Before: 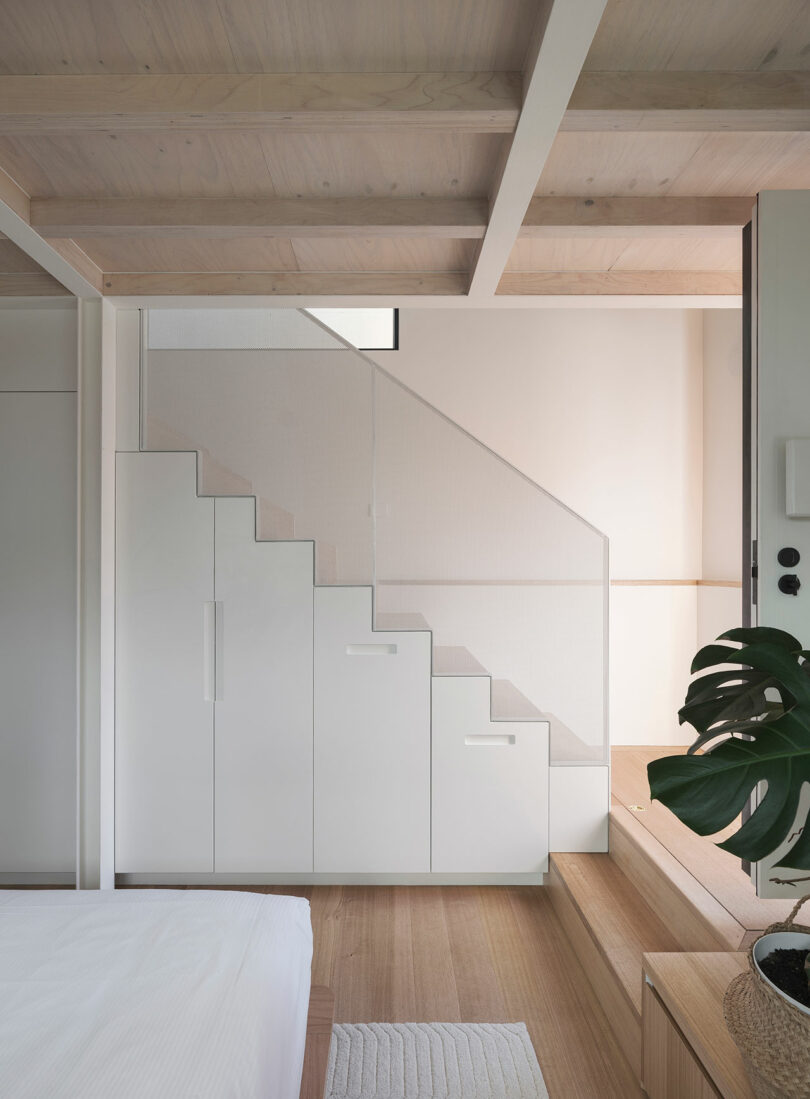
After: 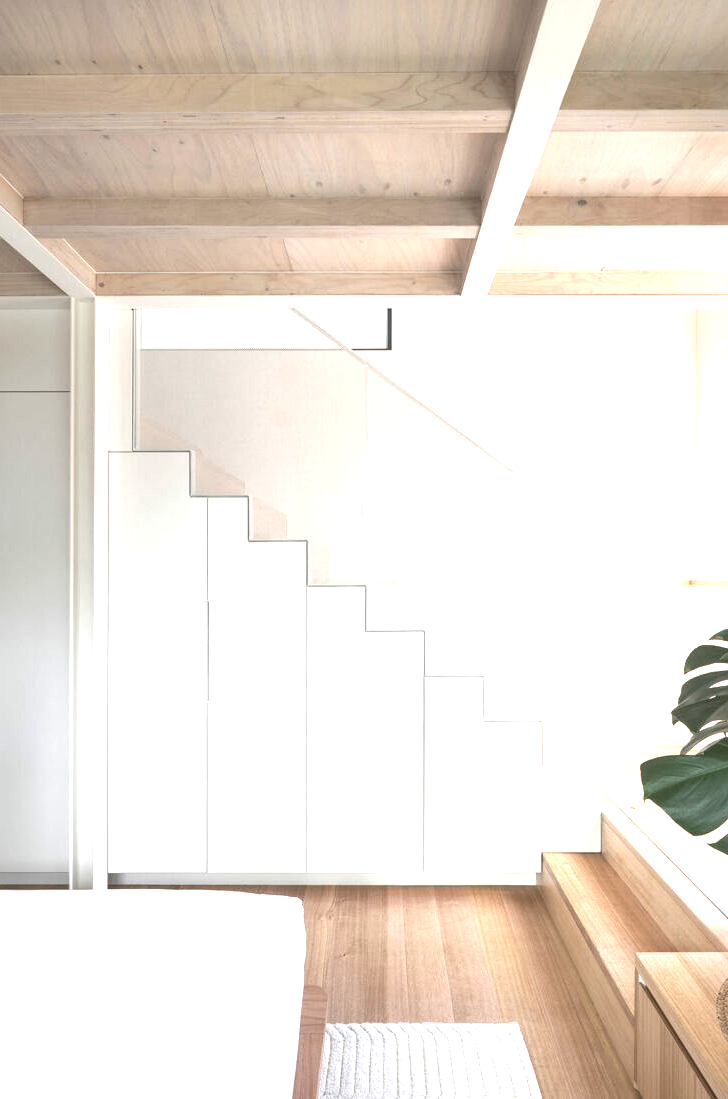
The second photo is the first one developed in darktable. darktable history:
crop and rotate: left 0.979%, right 9.066%
exposure: black level correction 0, exposure 1.452 EV, compensate highlight preservation false
local contrast: on, module defaults
